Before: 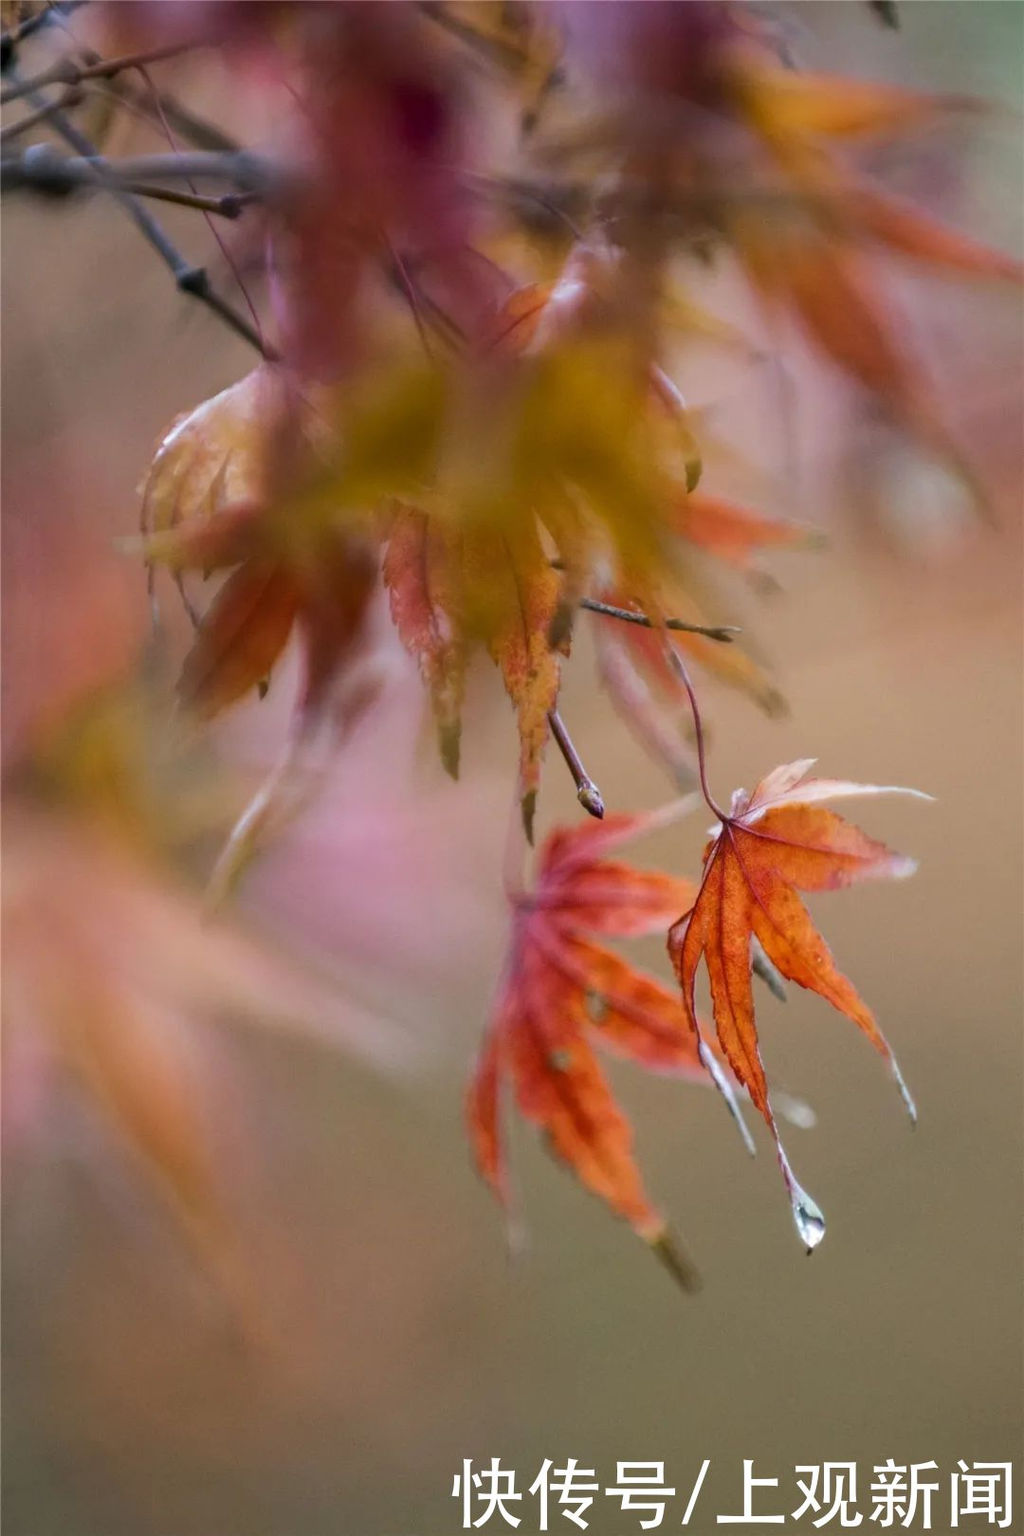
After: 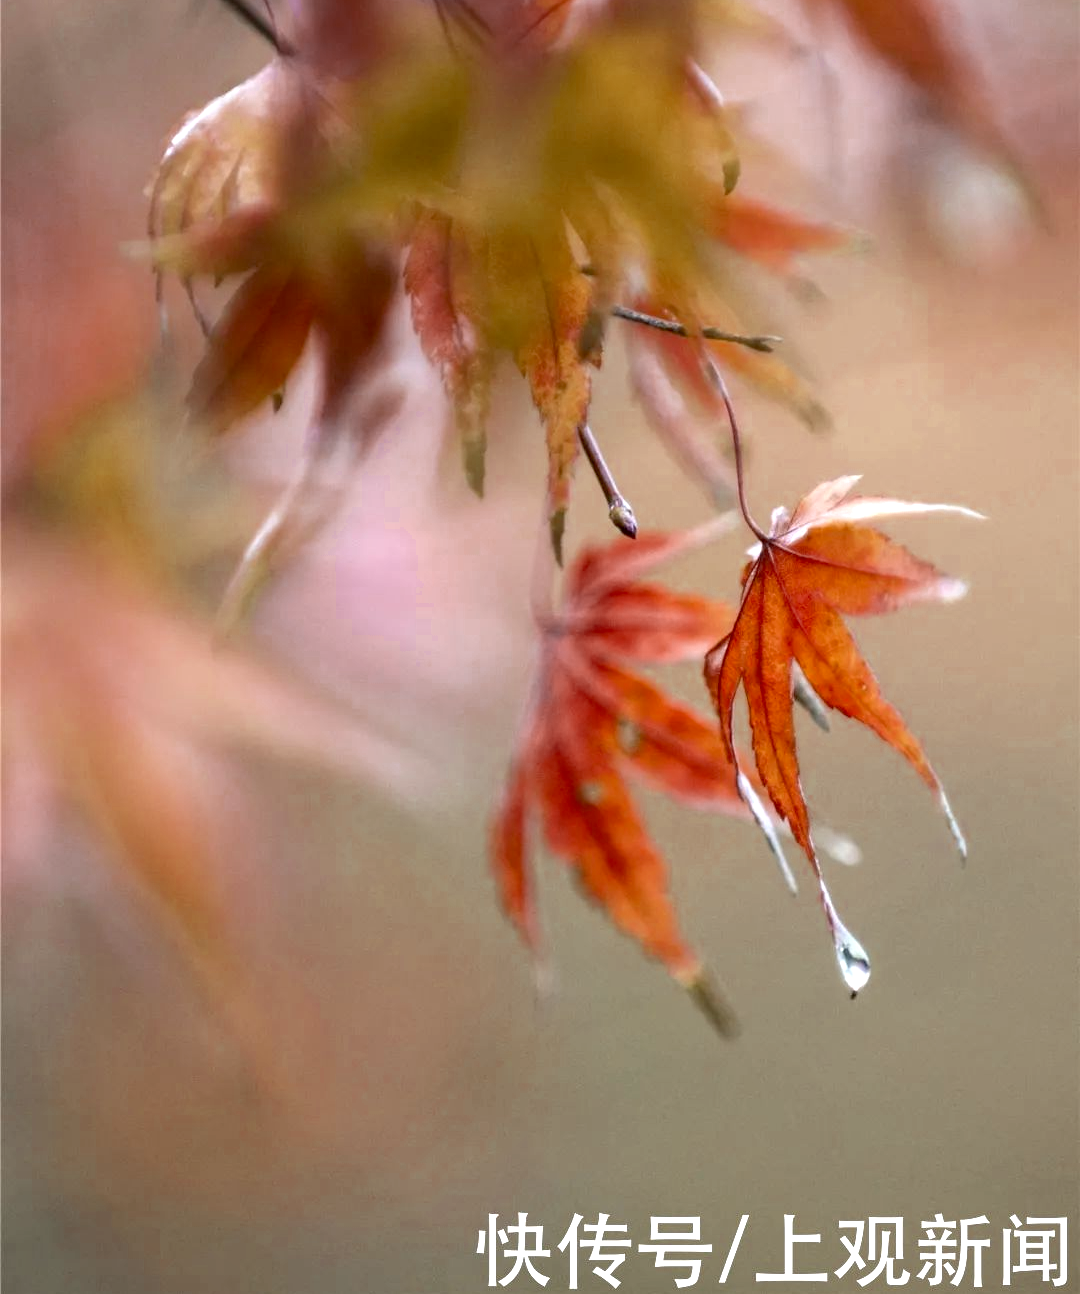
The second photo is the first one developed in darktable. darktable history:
tone equalizer: -8 EV -0.733 EV, -7 EV -0.677 EV, -6 EV -0.617 EV, -5 EV -0.413 EV, -3 EV 0.399 EV, -2 EV 0.6 EV, -1 EV 0.674 EV, +0 EV 0.759 EV
exposure: black level correction 0.008, exposure 0.102 EV, compensate highlight preservation false
color zones: curves: ch0 [(0, 0.5) (0.125, 0.4) (0.25, 0.5) (0.375, 0.4) (0.5, 0.4) (0.625, 0.35) (0.75, 0.35) (0.875, 0.5)]; ch1 [(0, 0.35) (0.125, 0.45) (0.25, 0.35) (0.375, 0.35) (0.5, 0.35) (0.625, 0.35) (0.75, 0.45) (0.875, 0.35)]; ch2 [(0, 0.6) (0.125, 0.5) (0.25, 0.5) (0.375, 0.6) (0.5, 0.6) (0.625, 0.5) (0.75, 0.5) (0.875, 0.5)]
crop and rotate: top 20.096%
